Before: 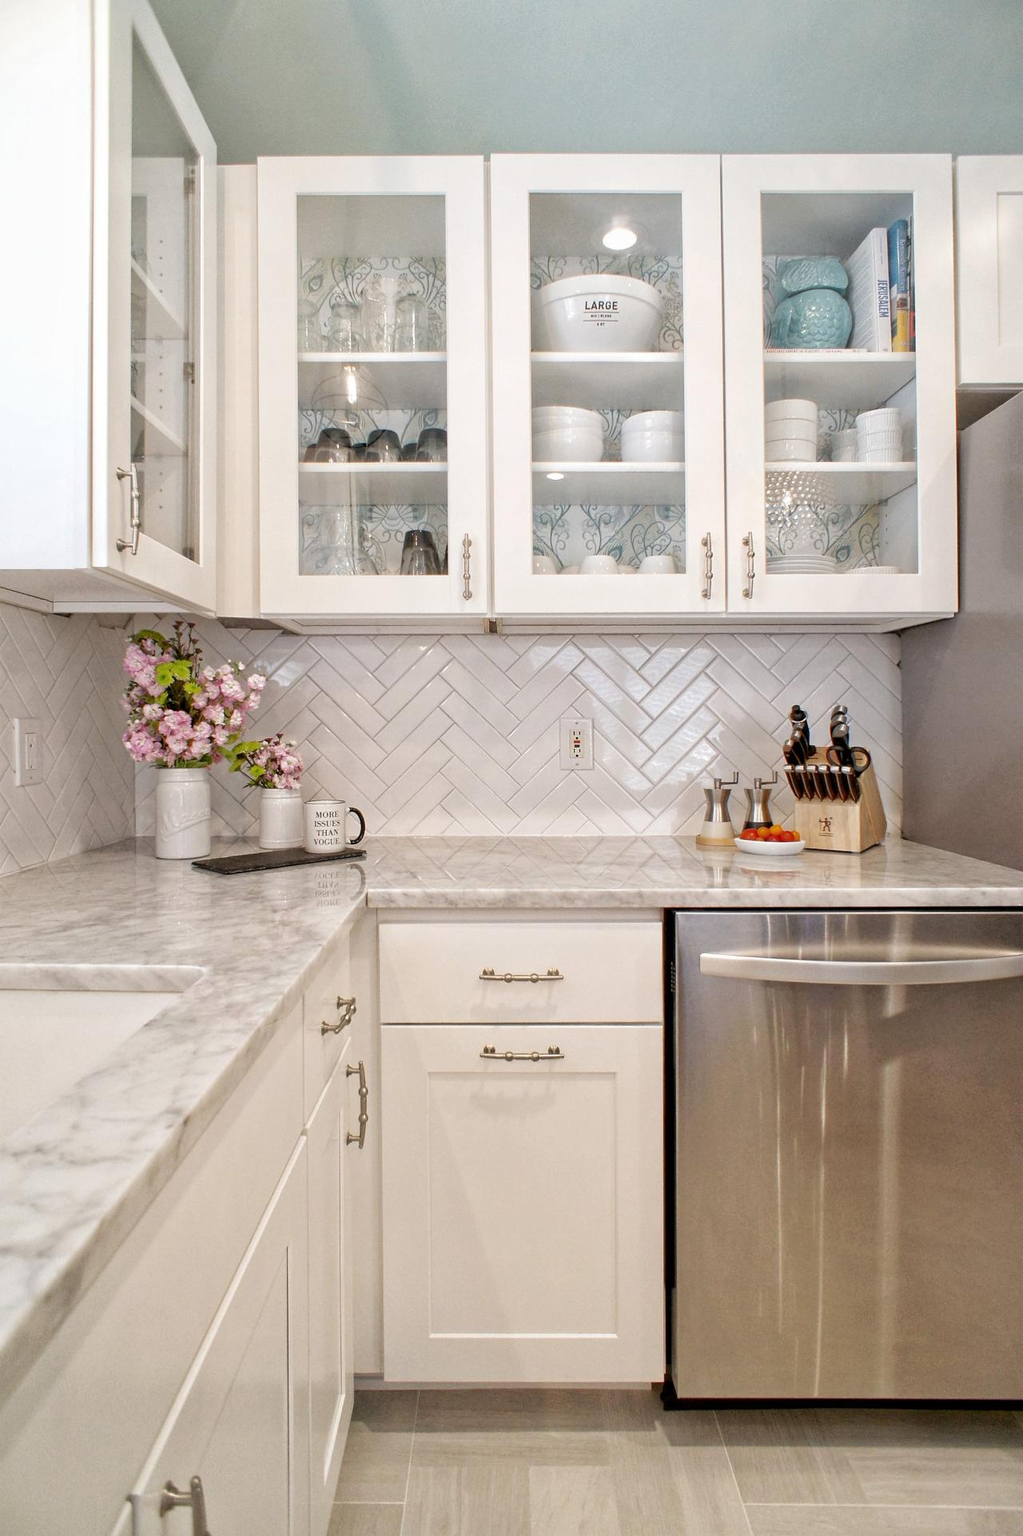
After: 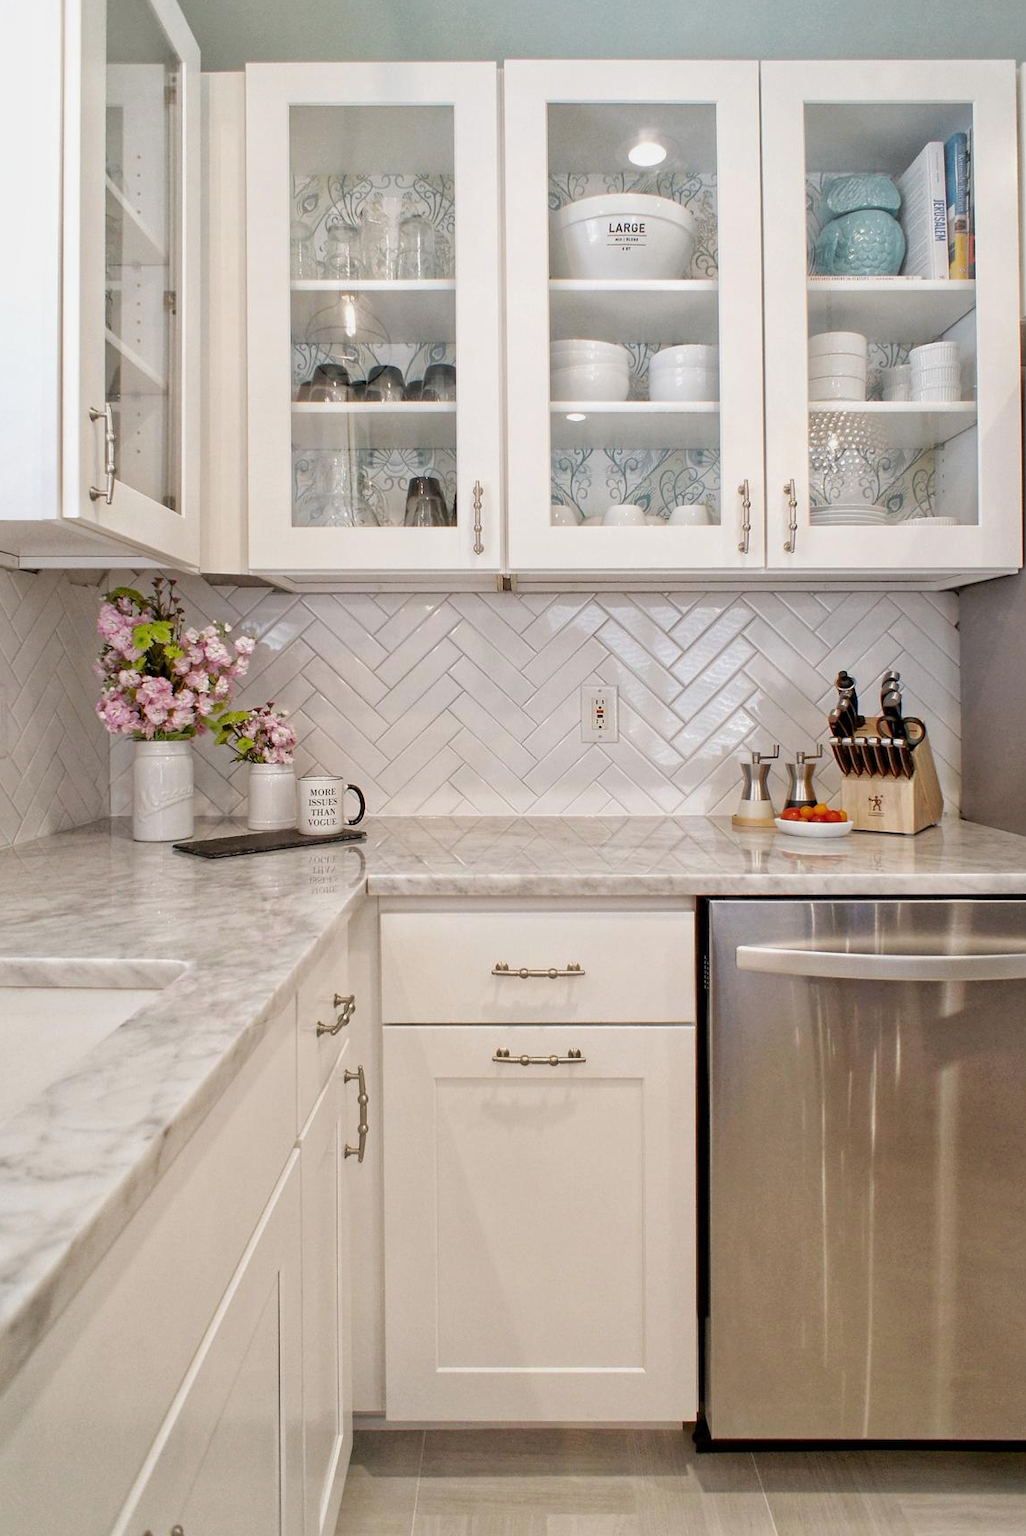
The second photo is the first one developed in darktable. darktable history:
crop: left 3.54%, top 6.51%, right 5.957%, bottom 3.263%
exposure: exposure -0.157 EV, compensate highlight preservation false
